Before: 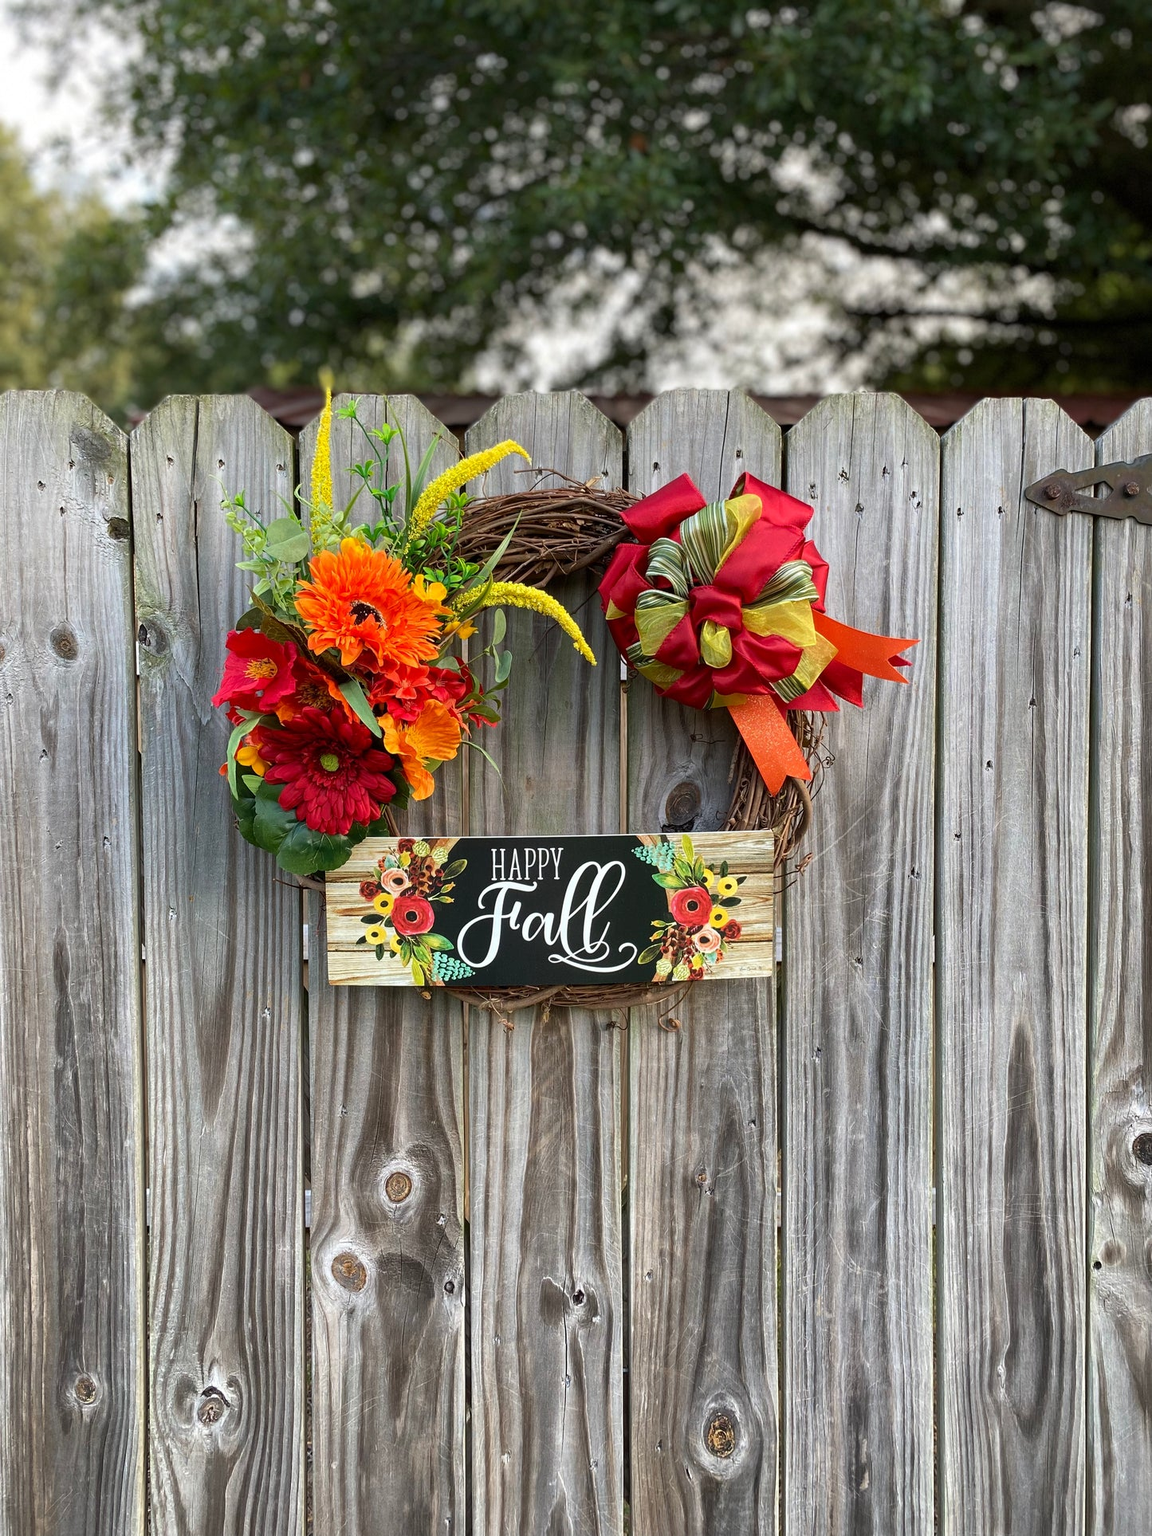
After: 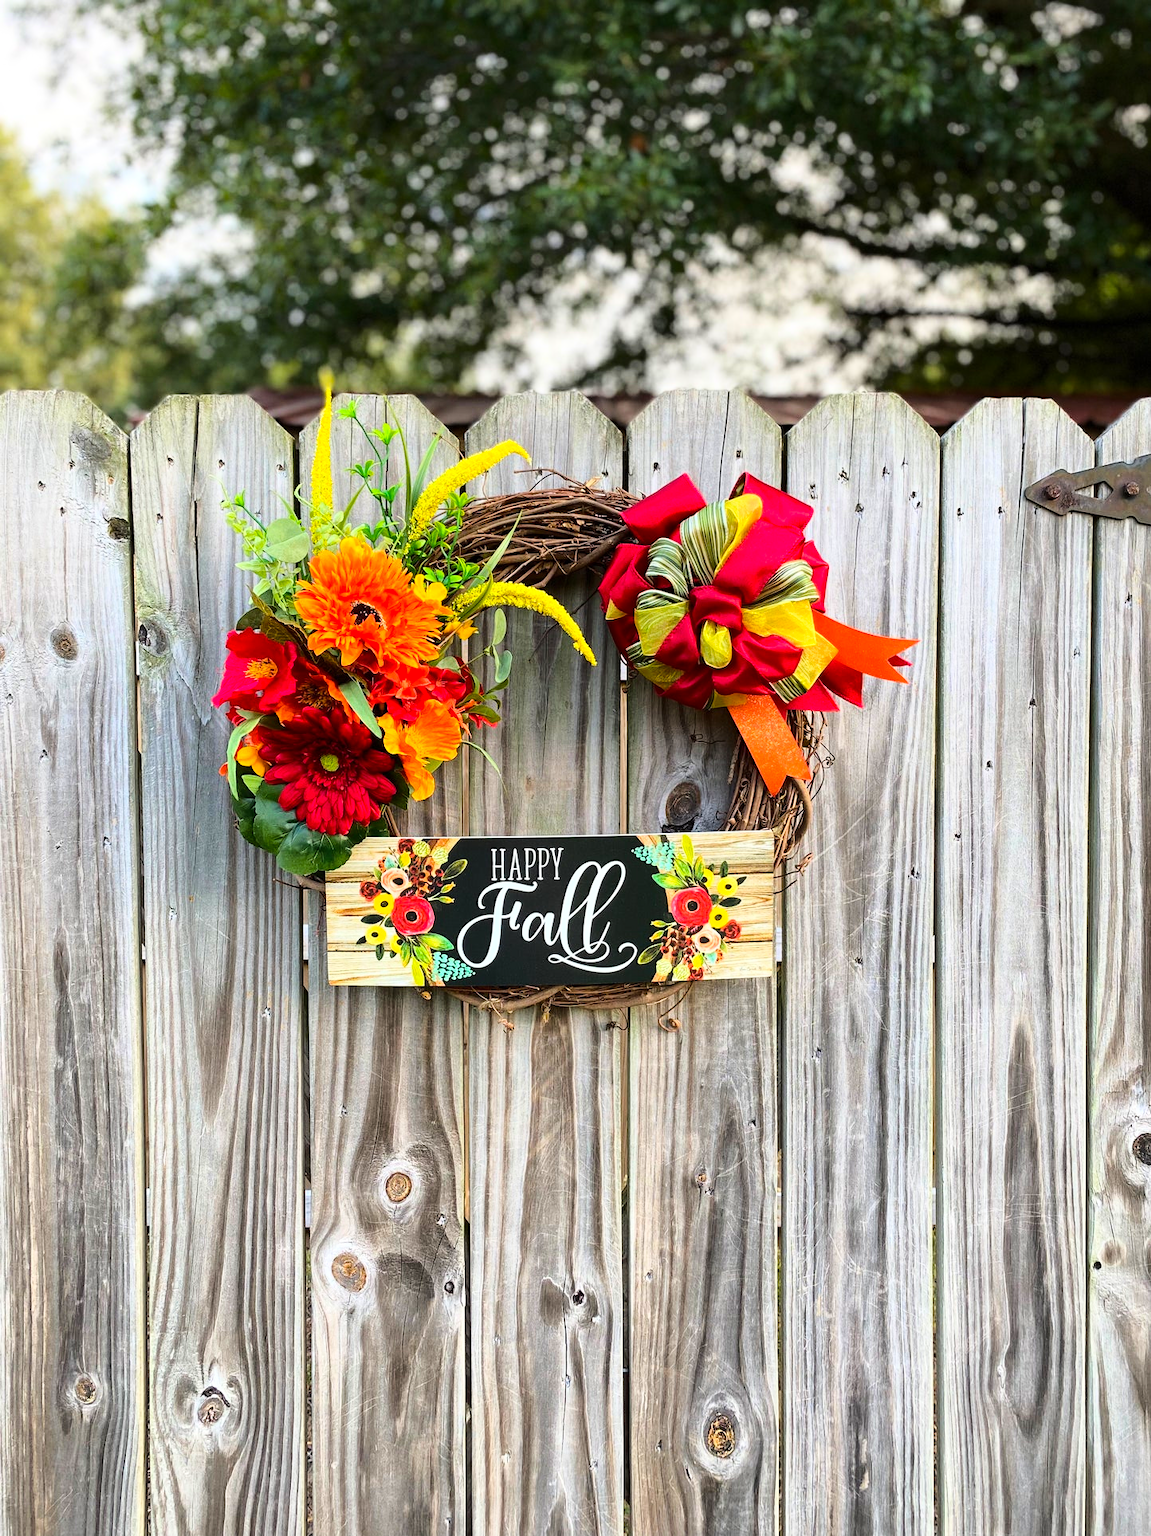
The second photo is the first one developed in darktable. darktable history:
base curve: curves: ch0 [(0, 0) (0.028, 0.03) (0.121, 0.232) (0.46, 0.748) (0.859, 0.968) (1, 1)]
color balance rgb: linear chroma grading › global chroma 6.48%, perceptual saturation grading › global saturation 12.96%, global vibrance 6.02%
